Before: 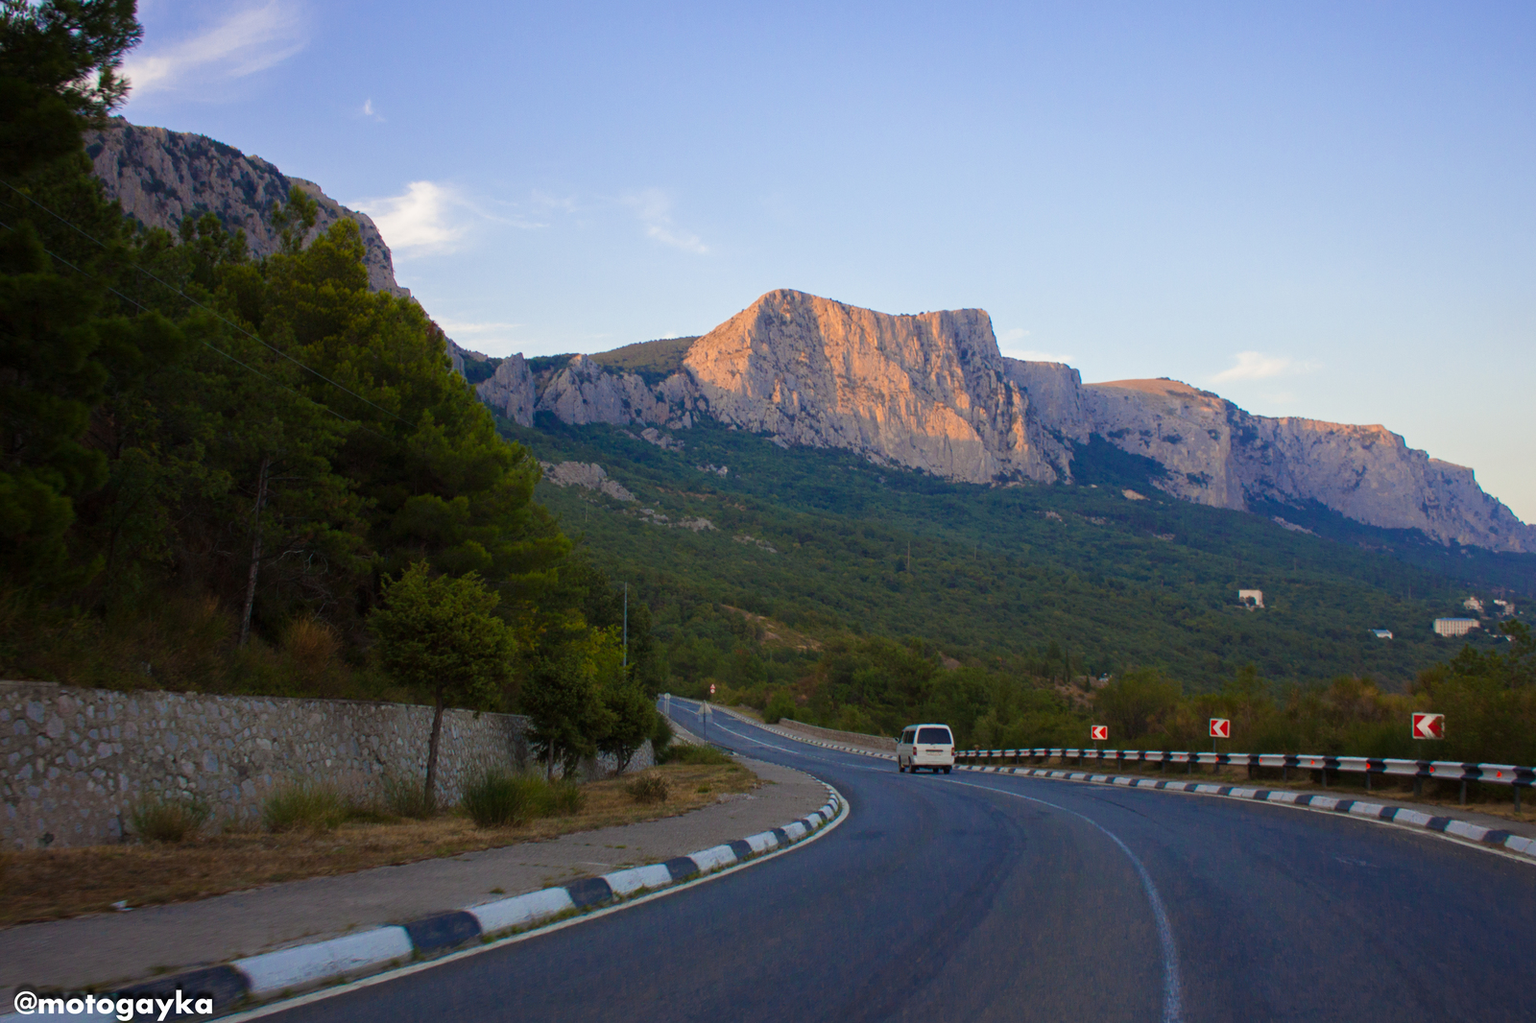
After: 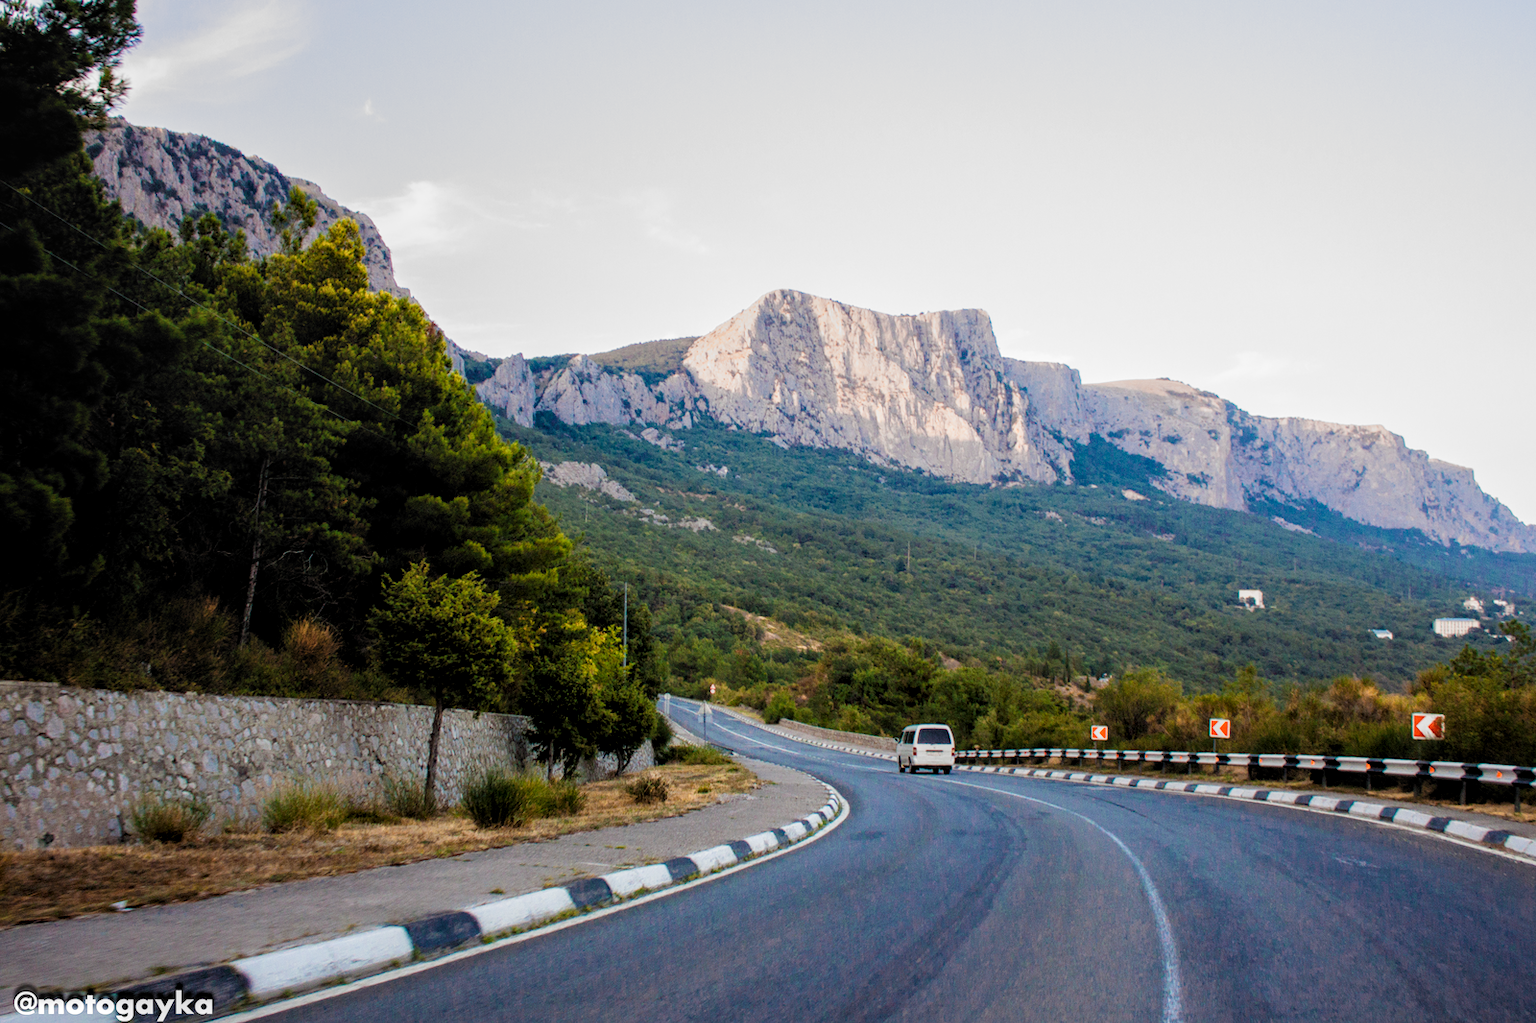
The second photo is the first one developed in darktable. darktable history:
color zones: curves: ch0 [(0.018, 0.548) (0.224, 0.64) (0.425, 0.447) (0.675, 0.575) (0.732, 0.579)]; ch1 [(0.066, 0.487) (0.25, 0.5) (0.404, 0.43) (0.75, 0.421) (0.956, 0.421)]; ch2 [(0.044, 0.561) (0.215, 0.465) (0.399, 0.544) (0.465, 0.548) (0.614, 0.447) (0.724, 0.43) (0.882, 0.623) (0.956, 0.632)]
tone equalizer: edges refinement/feathering 500, mask exposure compensation -1.57 EV, preserve details no
local contrast: detail 130%
exposure: black level correction 0, exposure 1.193 EV, compensate highlight preservation false
filmic rgb: black relative exposure -5.11 EV, white relative exposure 3.99 EV, threshold 5.95 EV, hardness 2.88, contrast 1.099, highlights saturation mix -18.89%, add noise in highlights 0.001, preserve chrominance no, color science v3 (2019), use custom middle-gray values true, contrast in highlights soft, enable highlight reconstruction true
